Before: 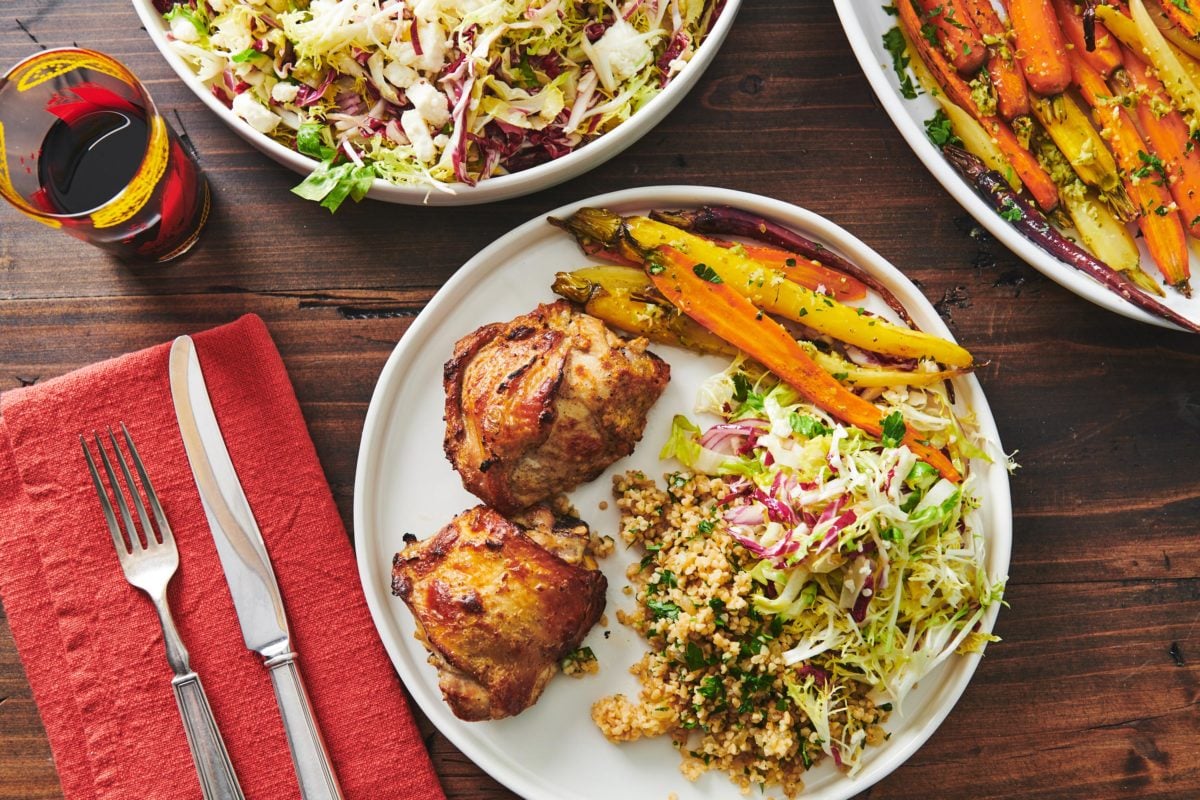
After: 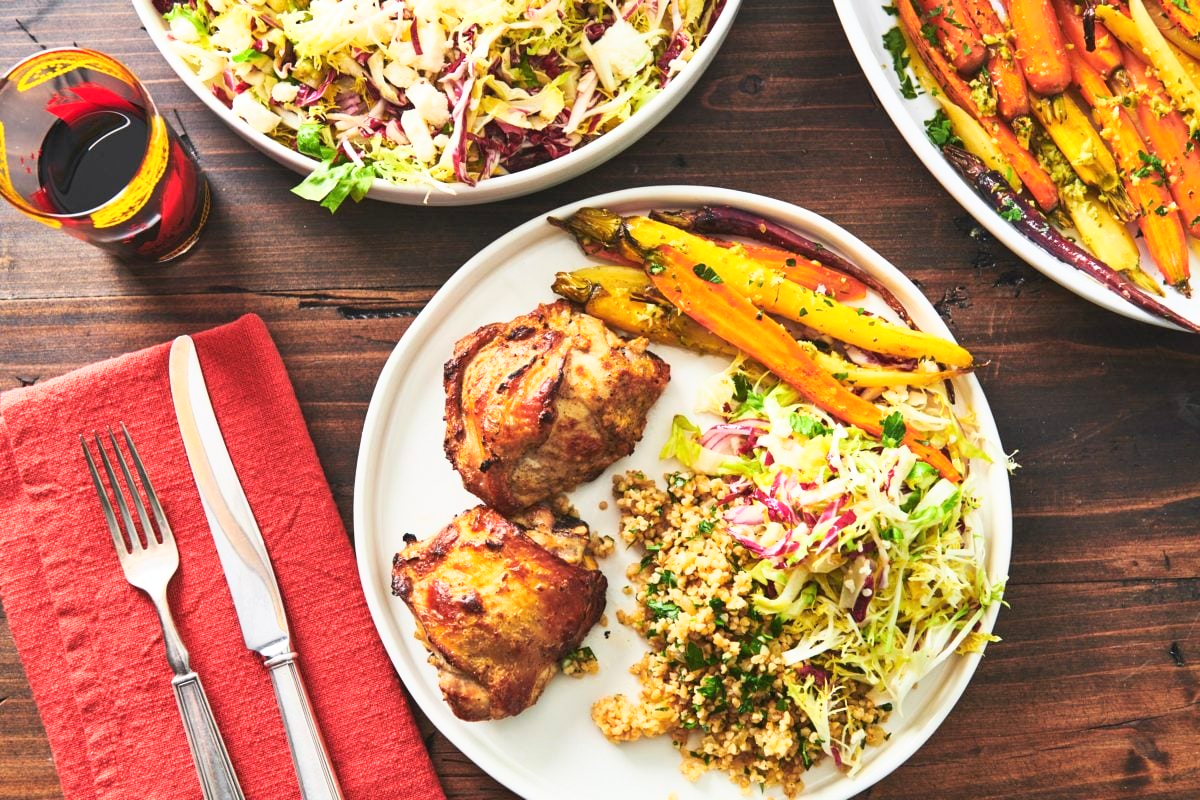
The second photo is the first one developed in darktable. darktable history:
base curve: curves: ch0 [(0, 0) (0.557, 0.834) (1, 1)]
grain: coarseness 0.81 ISO, strength 1.34%, mid-tones bias 0%
